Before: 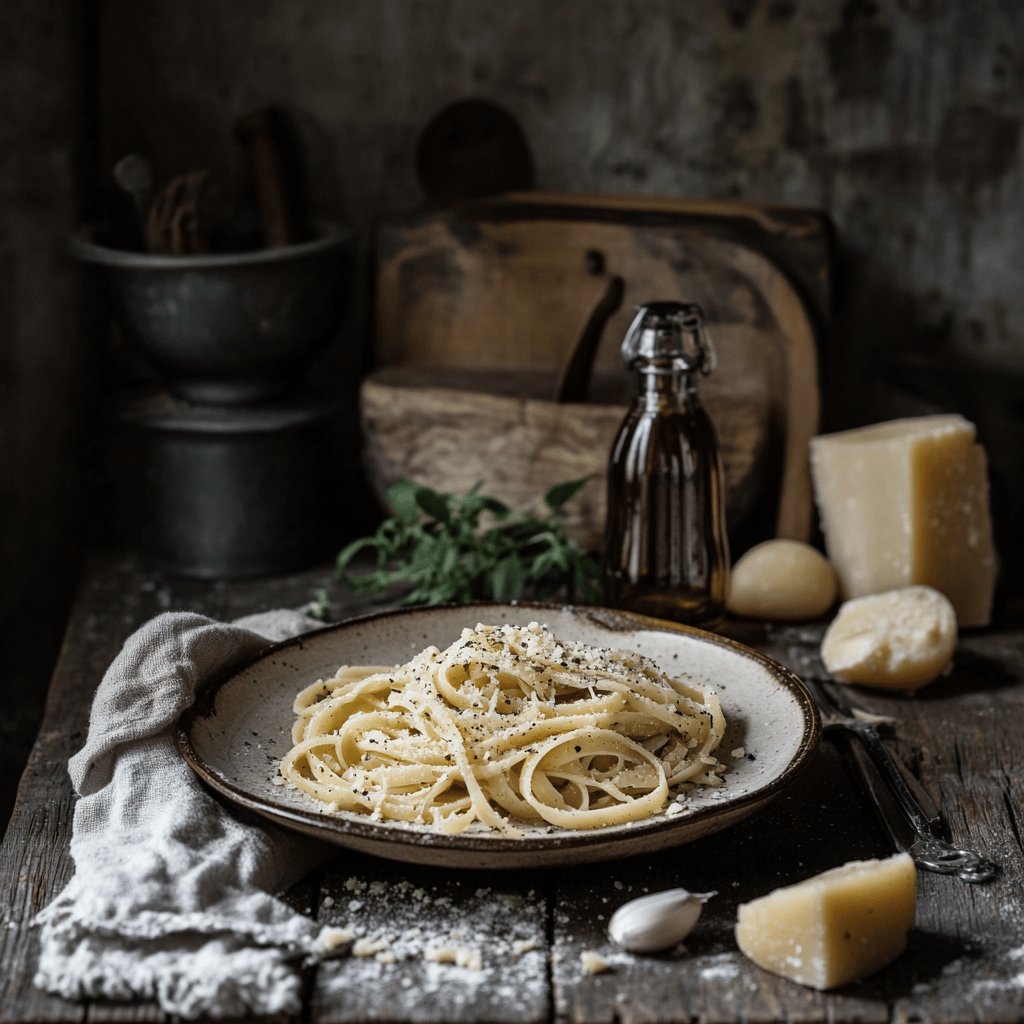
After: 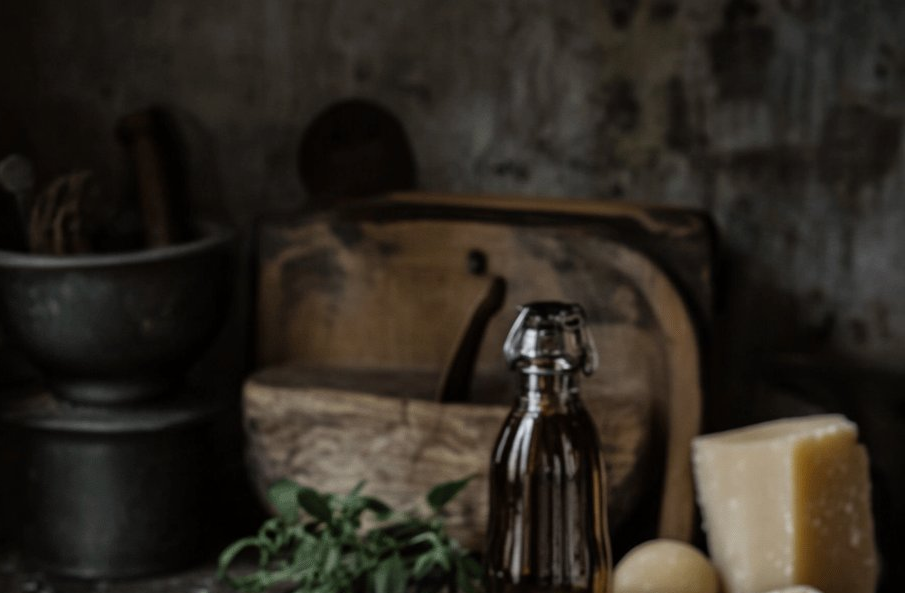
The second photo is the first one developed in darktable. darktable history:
crop and rotate: left 11.548%, bottom 42.03%
